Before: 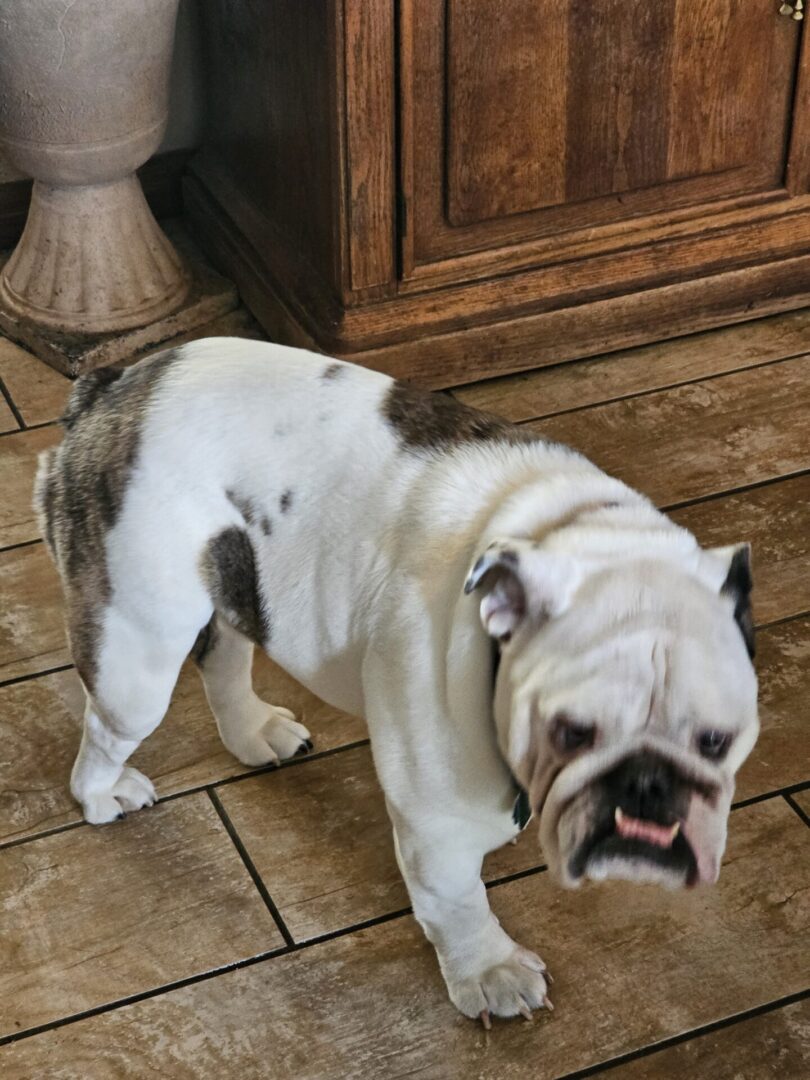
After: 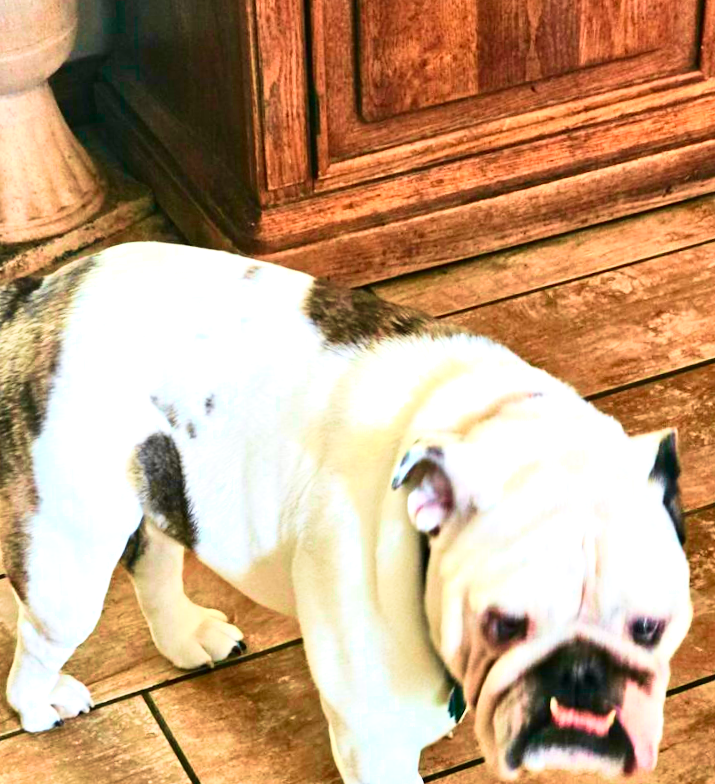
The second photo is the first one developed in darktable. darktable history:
contrast brightness saturation: contrast 0.15, brightness -0.01, saturation 0.1
crop: left 8.155%, top 6.611%, bottom 15.385%
exposure: black level correction 0, exposure 1.1 EV, compensate exposure bias true, compensate highlight preservation false
rotate and perspective: rotation -2.12°, lens shift (vertical) 0.009, lens shift (horizontal) -0.008, automatic cropping original format, crop left 0.036, crop right 0.964, crop top 0.05, crop bottom 0.959
tone curve: curves: ch0 [(0, 0) (0.051, 0.047) (0.102, 0.099) (0.258, 0.29) (0.442, 0.527) (0.695, 0.804) (0.88, 0.952) (1, 1)]; ch1 [(0, 0) (0.339, 0.298) (0.402, 0.363) (0.444, 0.415) (0.485, 0.469) (0.494, 0.493) (0.504, 0.501) (0.525, 0.534) (0.555, 0.593) (0.594, 0.648) (1, 1)]; ch2 [(0, 0) (0.48, 0.48) (0.504, 0.5) (0.535, 0.557) (0.581, 0.623) (0.649, 0.683) (0.824, 0.815) (1, 1)], color space Lab, independent channels, preserve colors none
velvia: strength 39.63%
